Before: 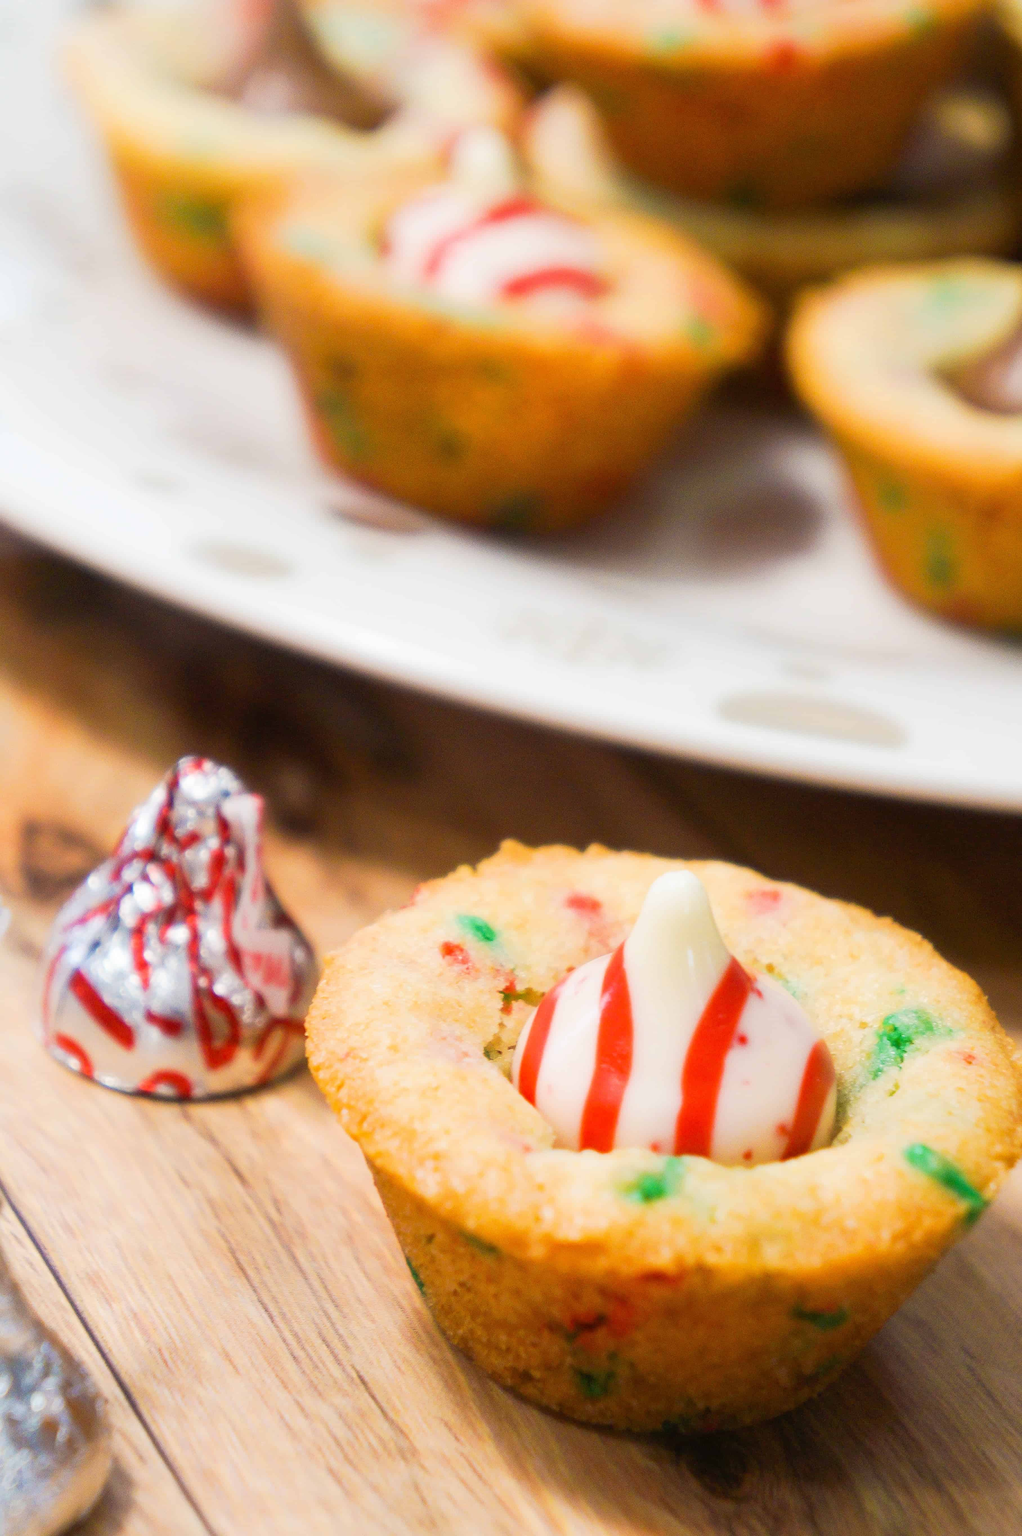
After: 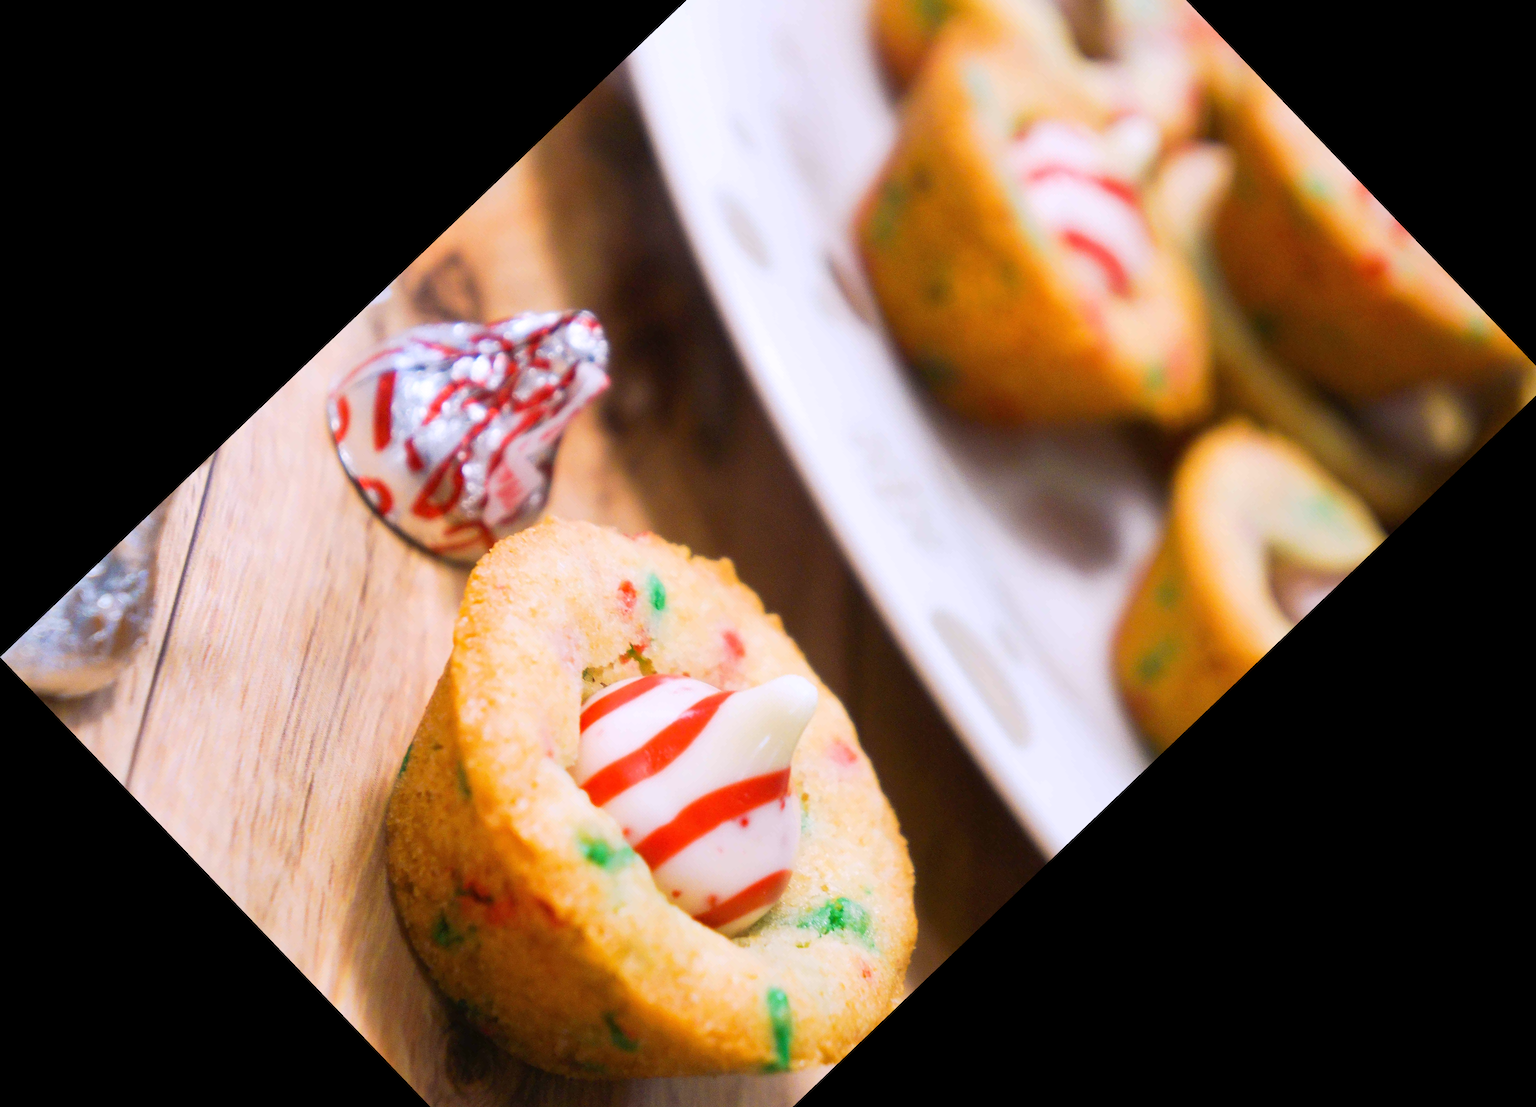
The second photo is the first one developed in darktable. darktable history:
crop and rotate: angle -46.26°, top 16.234%, right 0.912%, bottom 11.704%
white balance: red 1.004, blue 1.096
